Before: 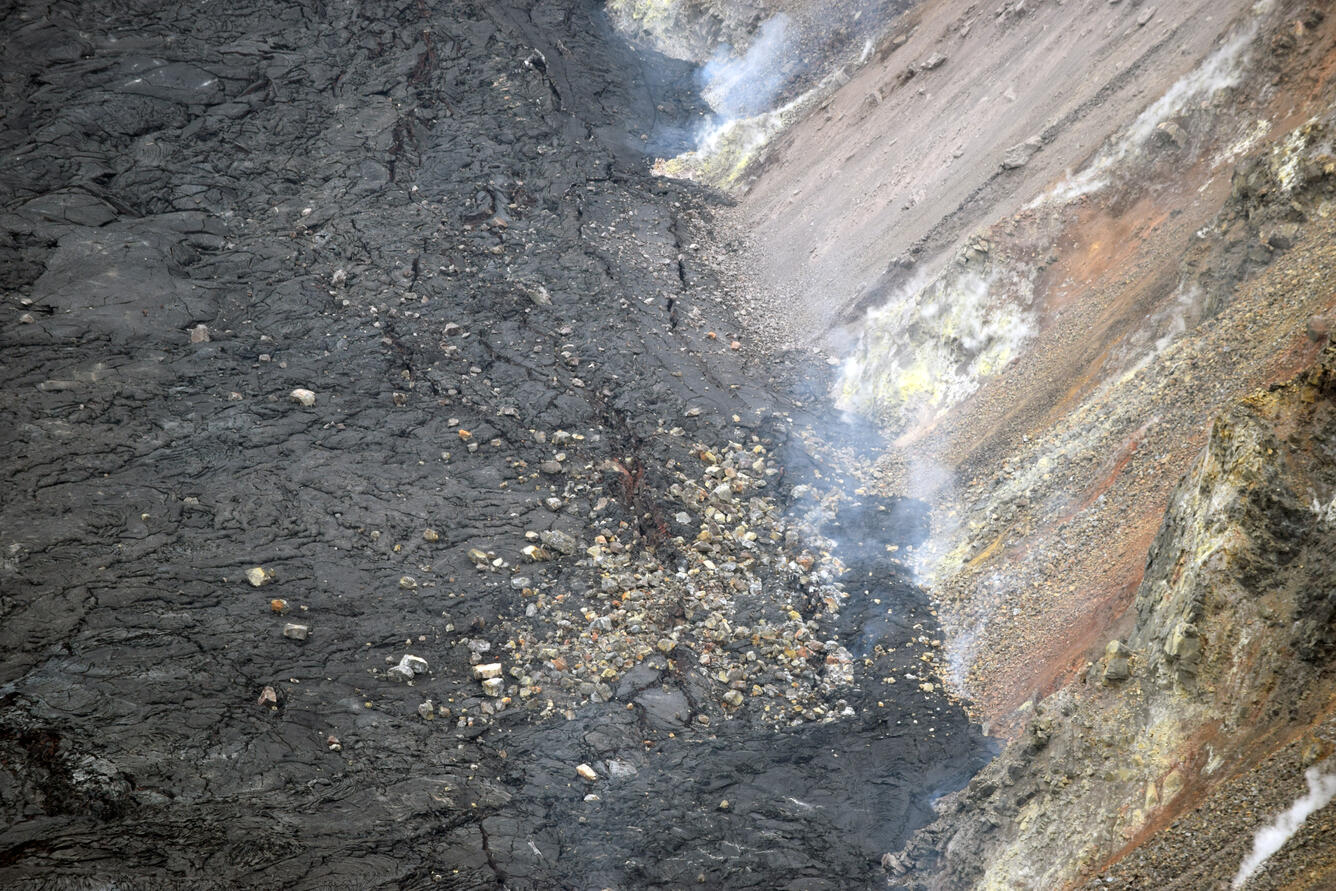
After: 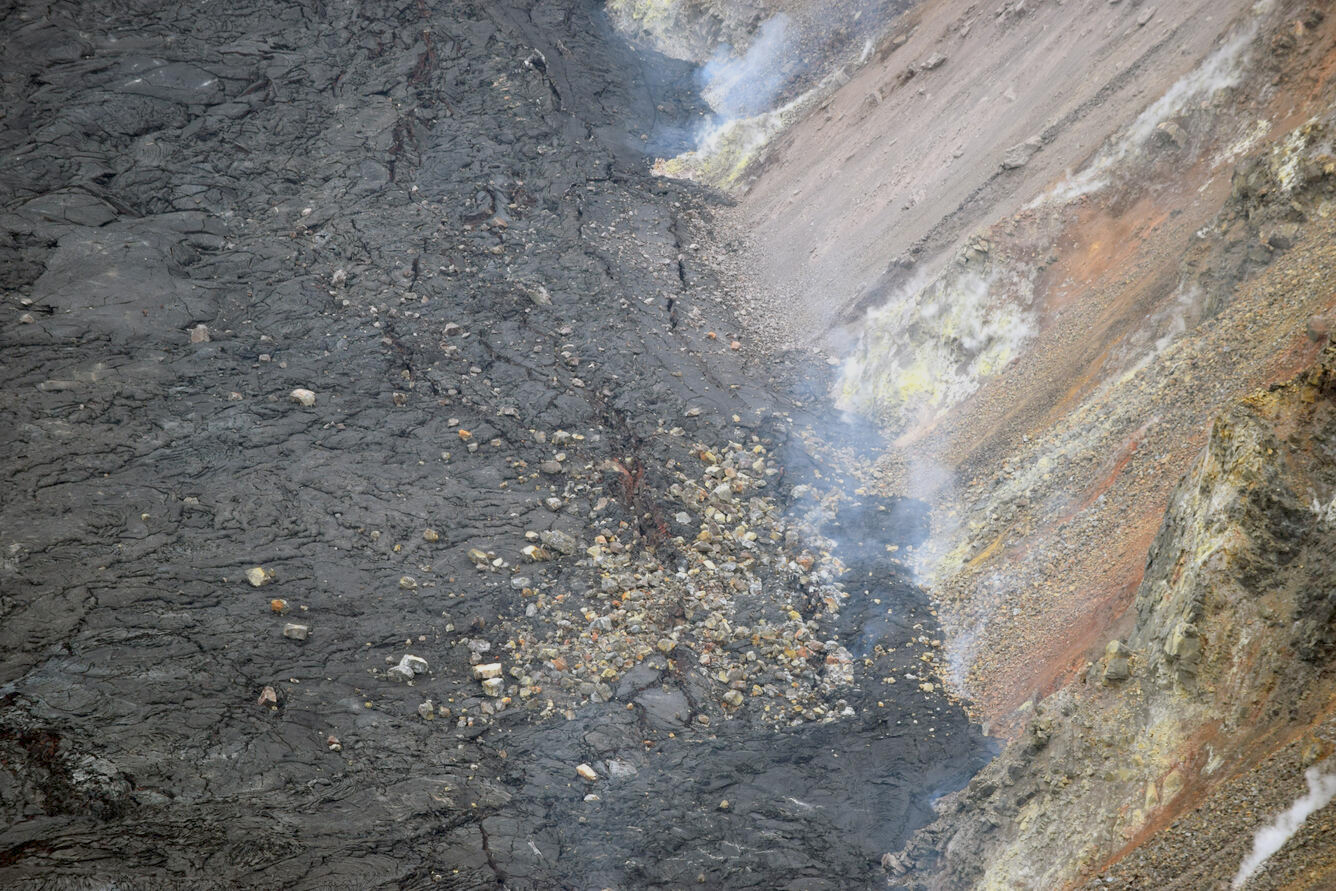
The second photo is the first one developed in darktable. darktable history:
exposure: exposure 0.129 EV, compensate highlight preservation false
color balance rgb: perceptual saturation grading › global saturation 0.505%, contrast -19.374%
